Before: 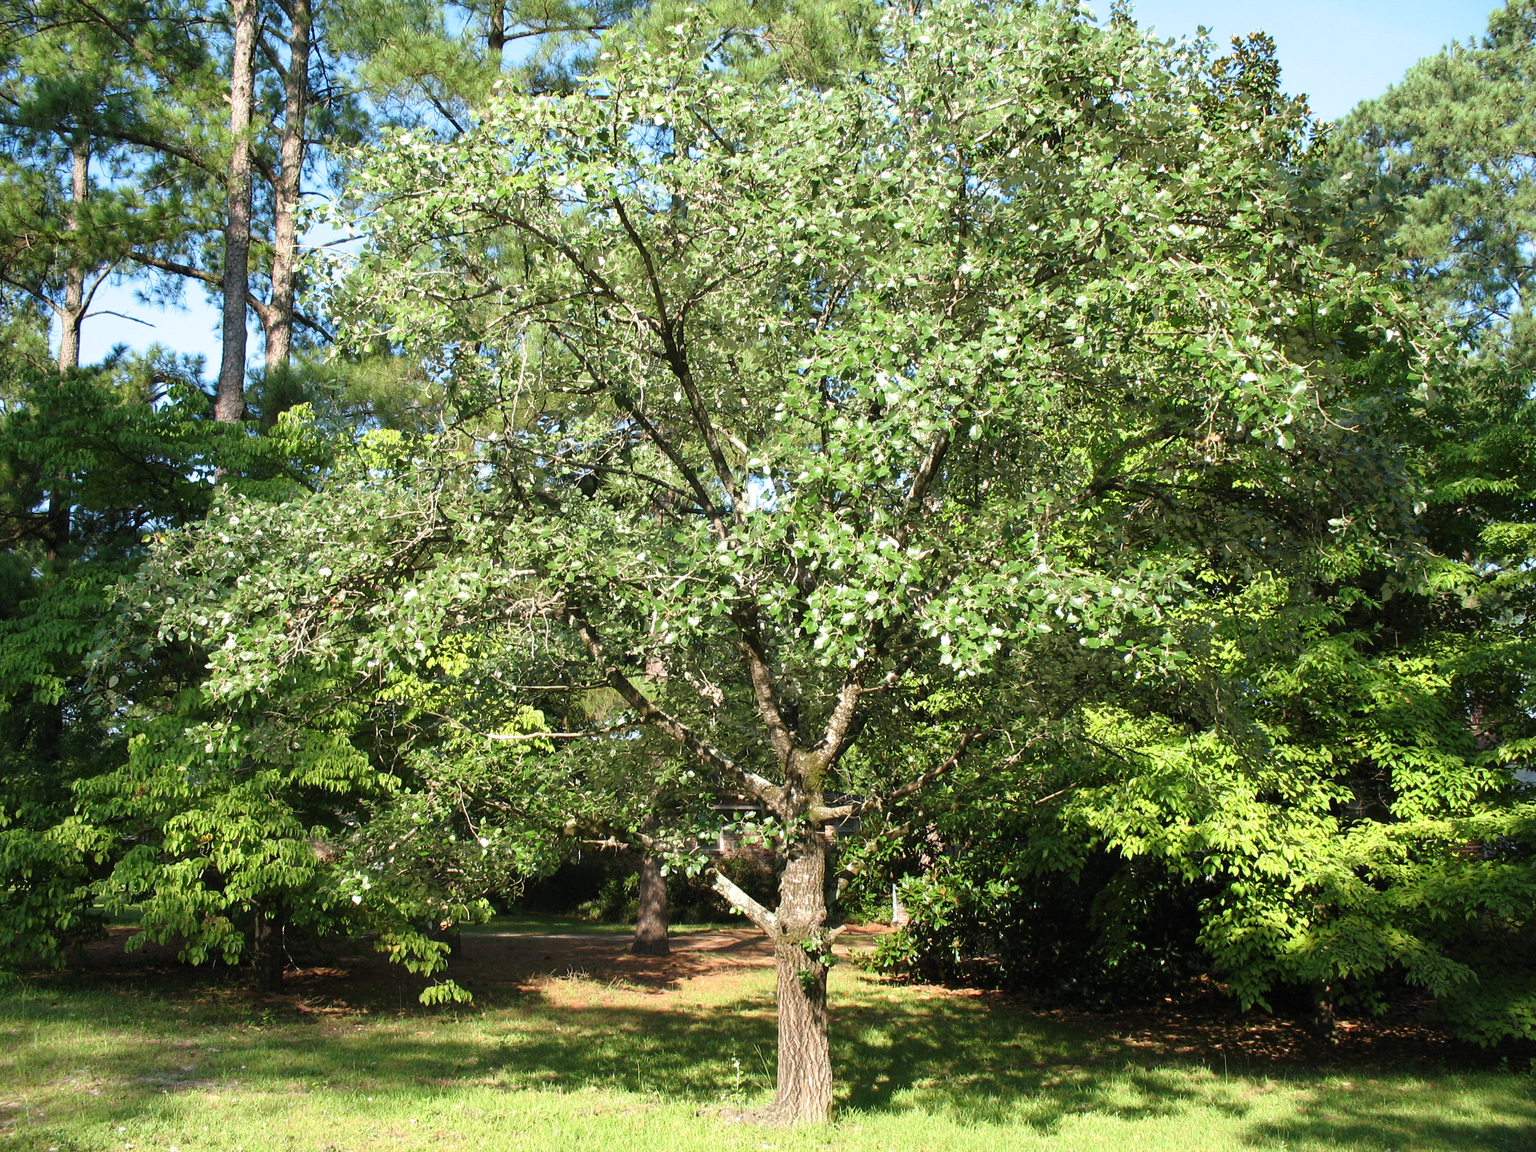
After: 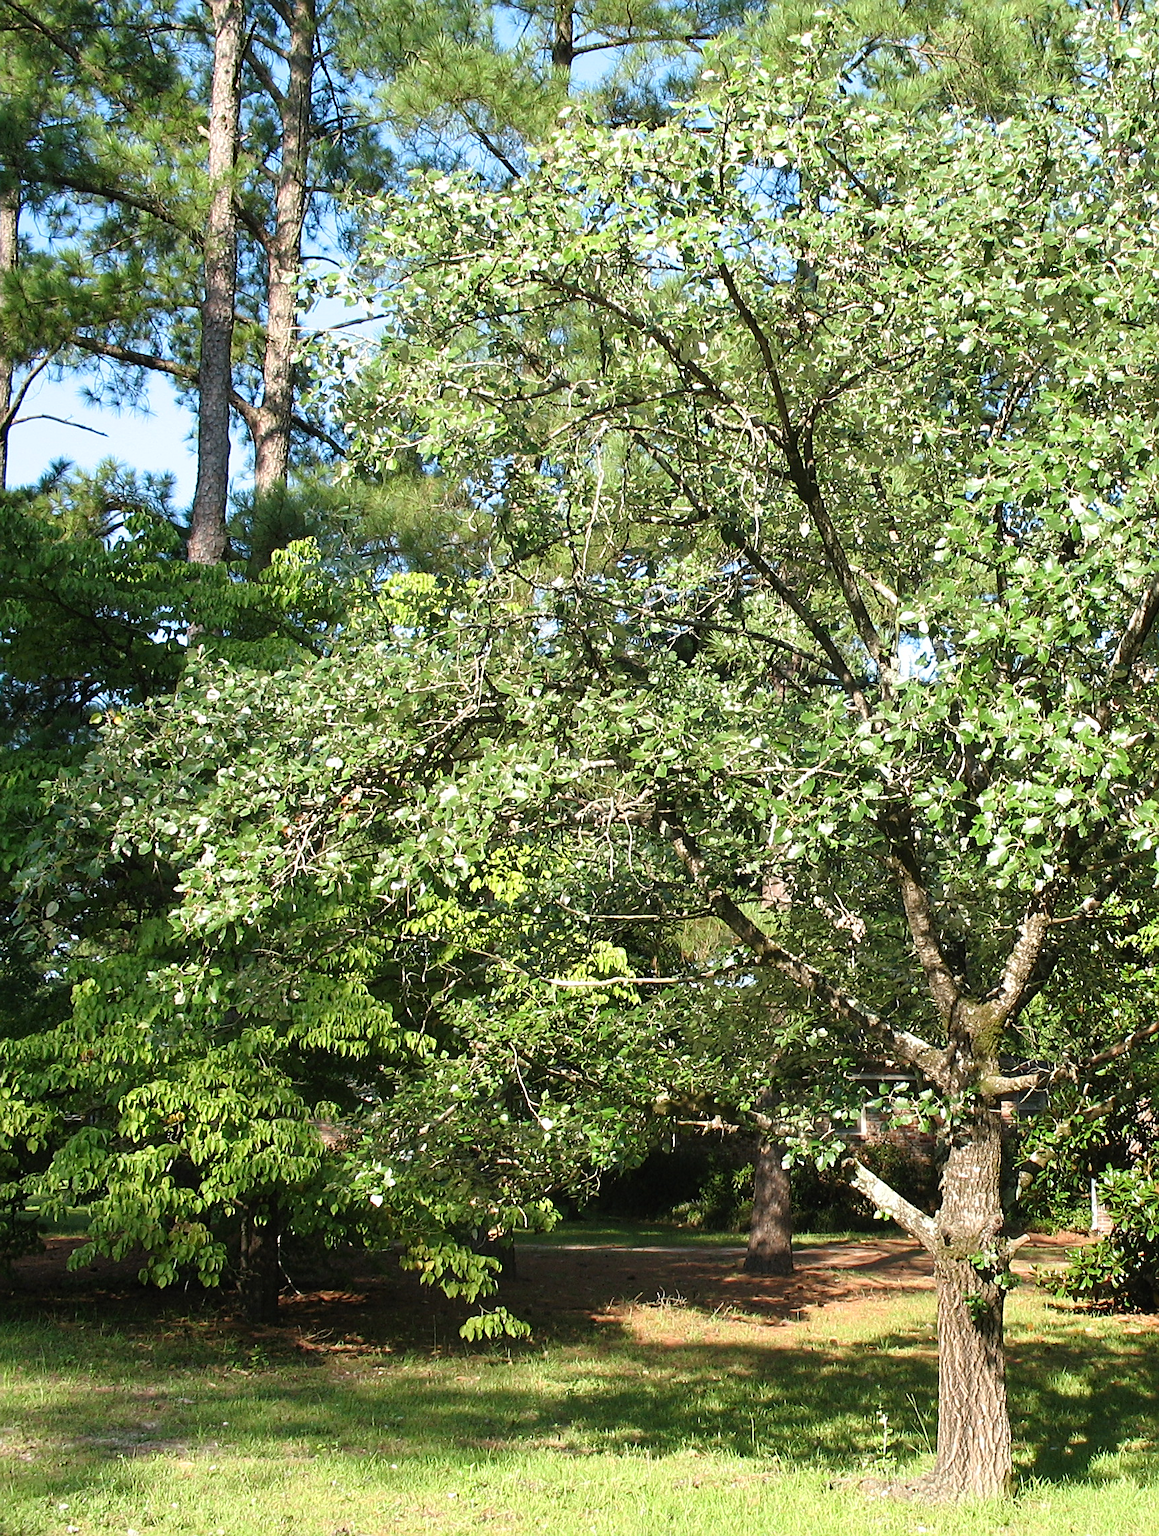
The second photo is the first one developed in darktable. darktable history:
crop: left 4.881%, right 38.511%
sharpen: on, module defaults
